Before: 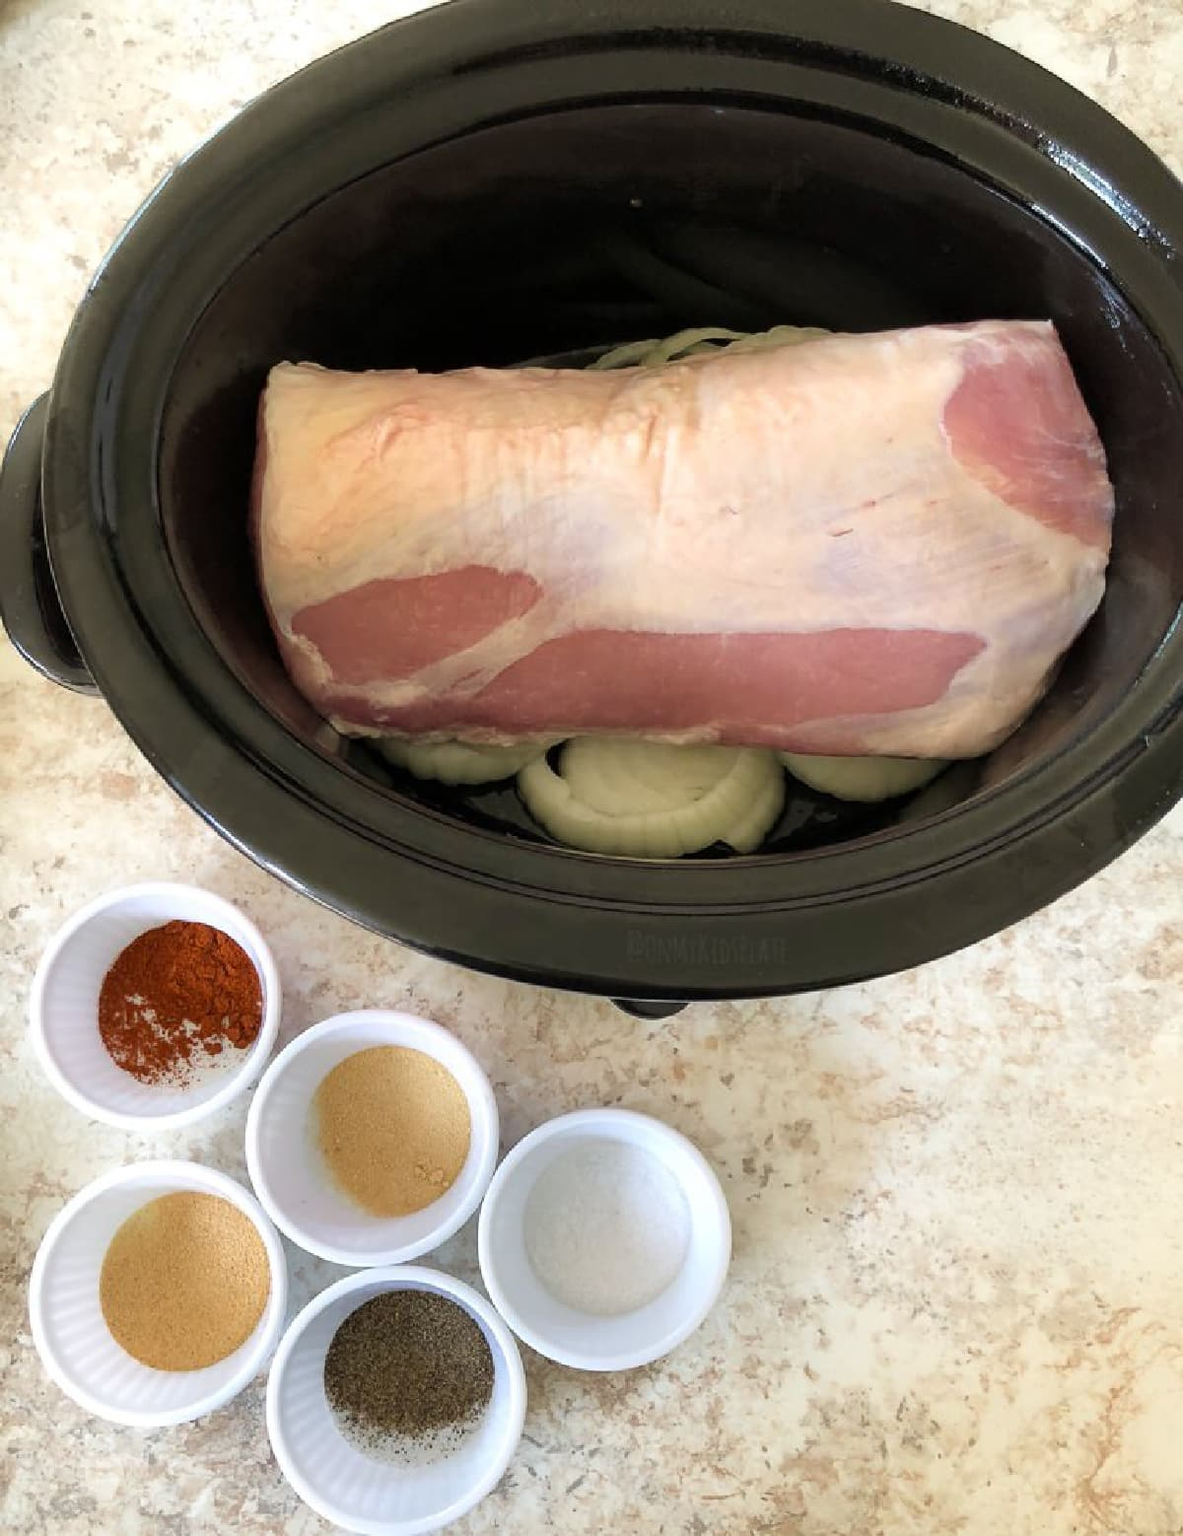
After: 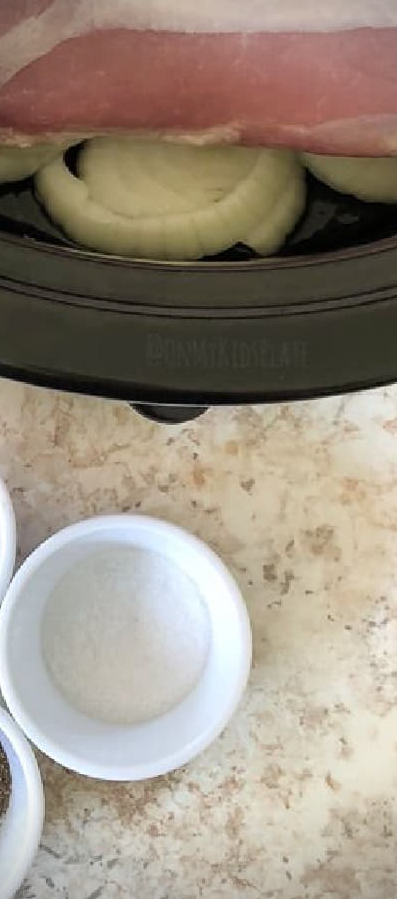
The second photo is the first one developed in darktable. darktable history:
tone equalizer: on, module defaults
crop: left 40.878%, top 39.176%, right 25.993%, bottom 3.081%
vignetting: fall-off radius 31.48%, brightness -0.472
